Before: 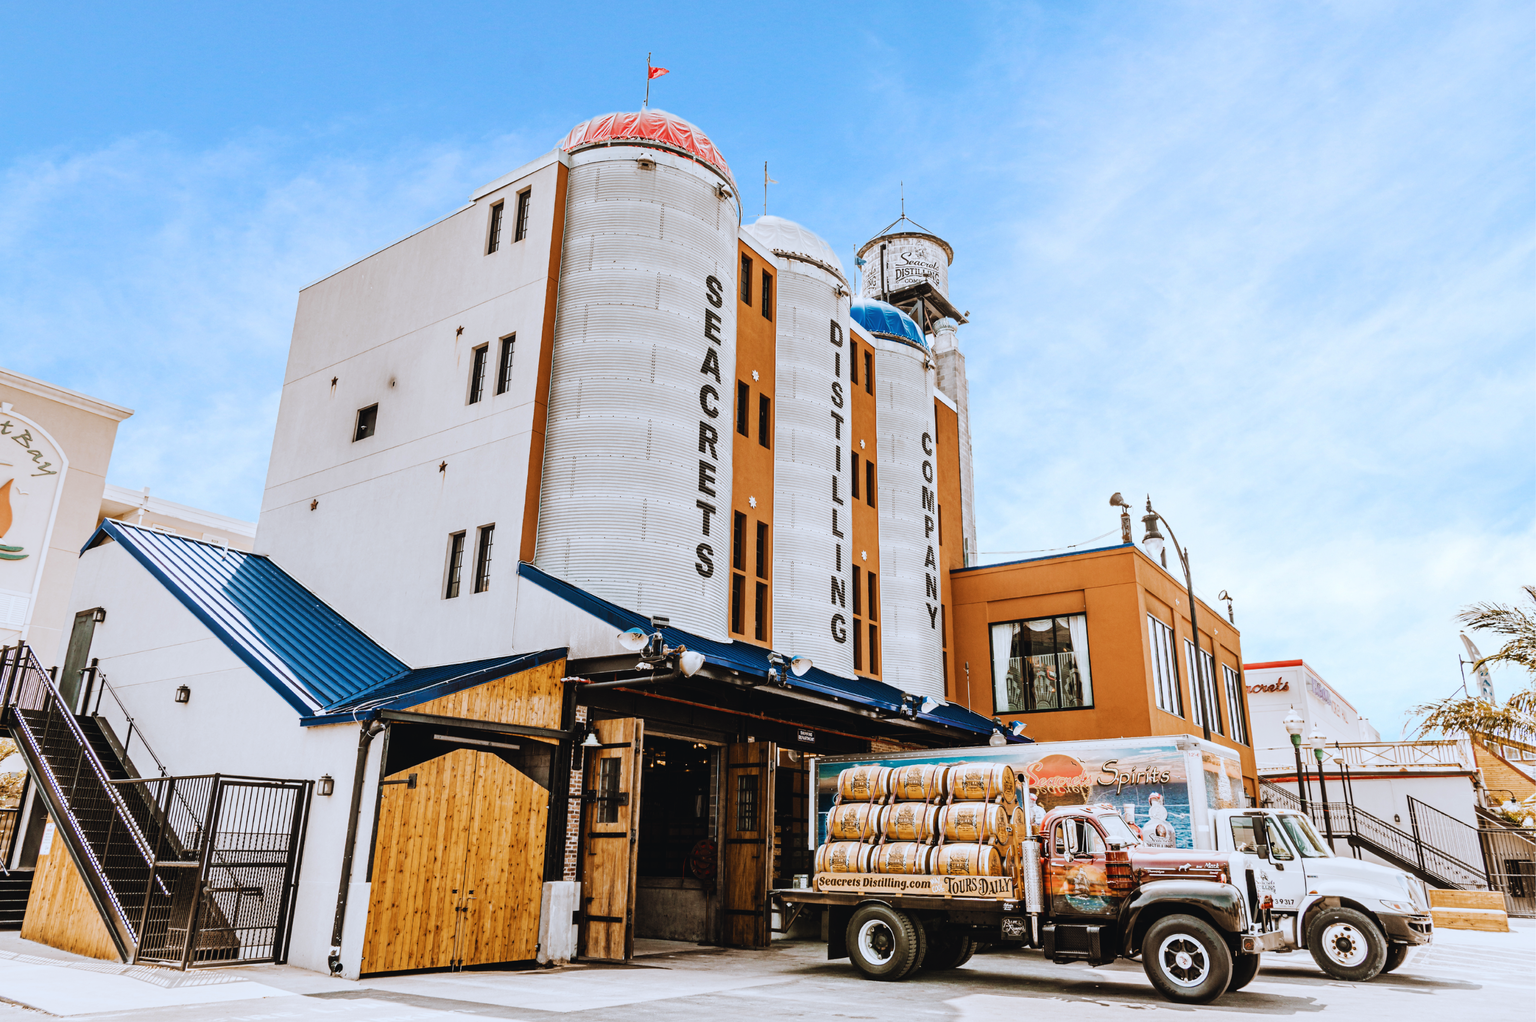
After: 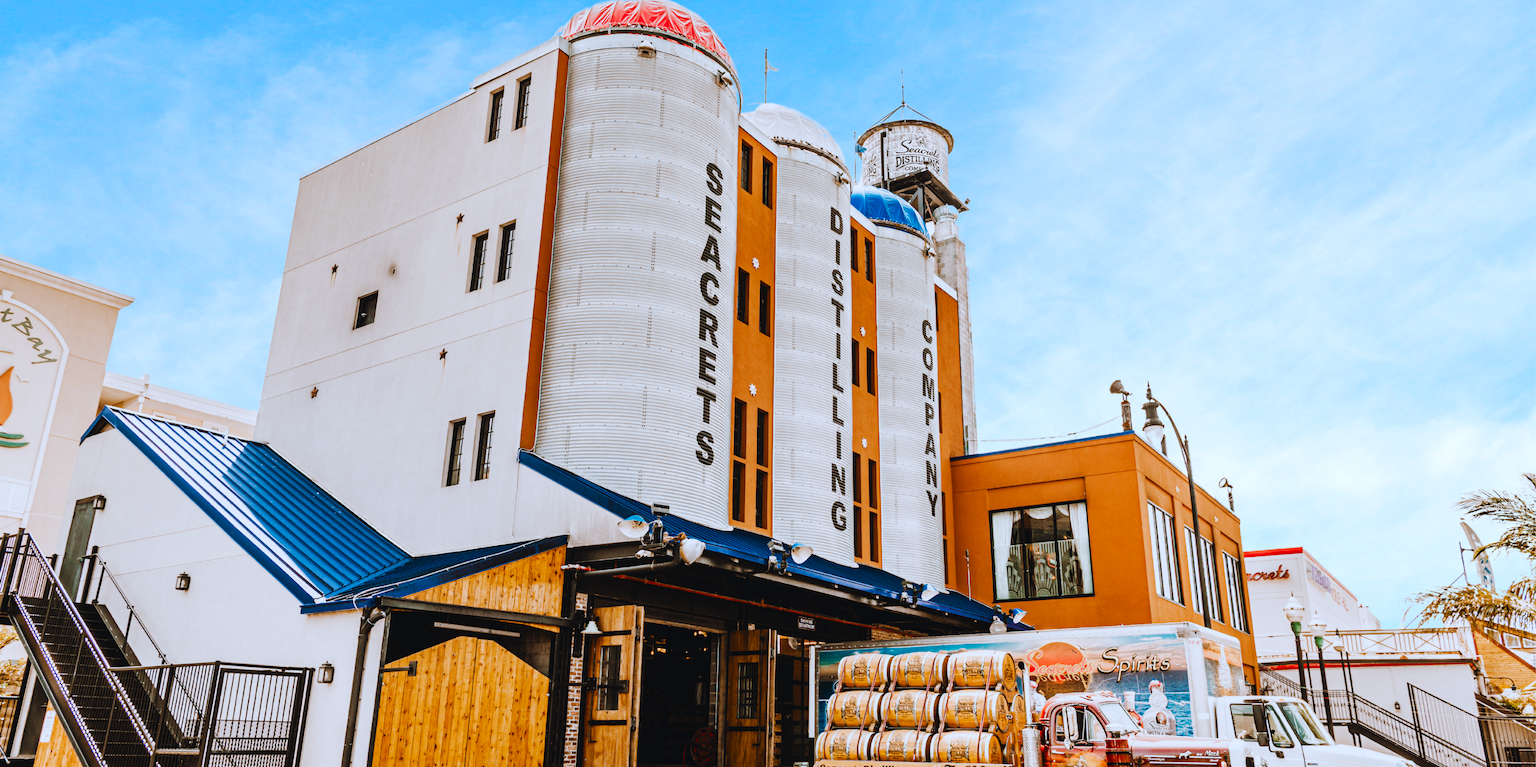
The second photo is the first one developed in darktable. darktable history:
color correction: highlights b* 0.024, saturation 1.28
crop: top 11.038%, bottom 13.905%
exposure: compensate highlight preservation false
